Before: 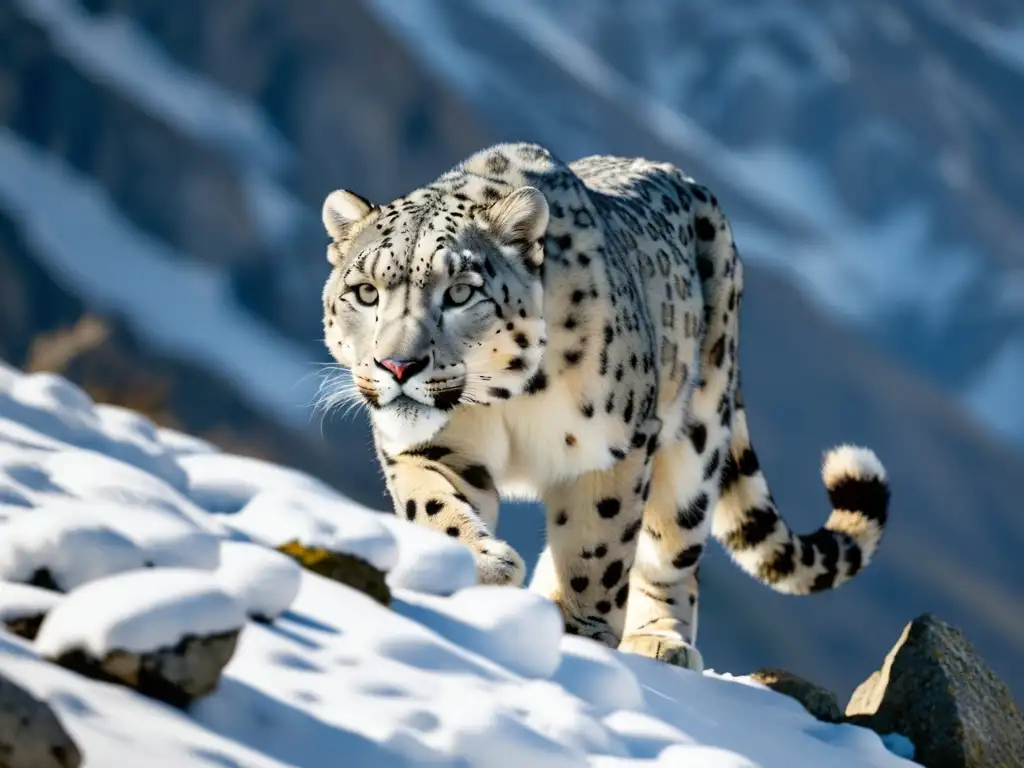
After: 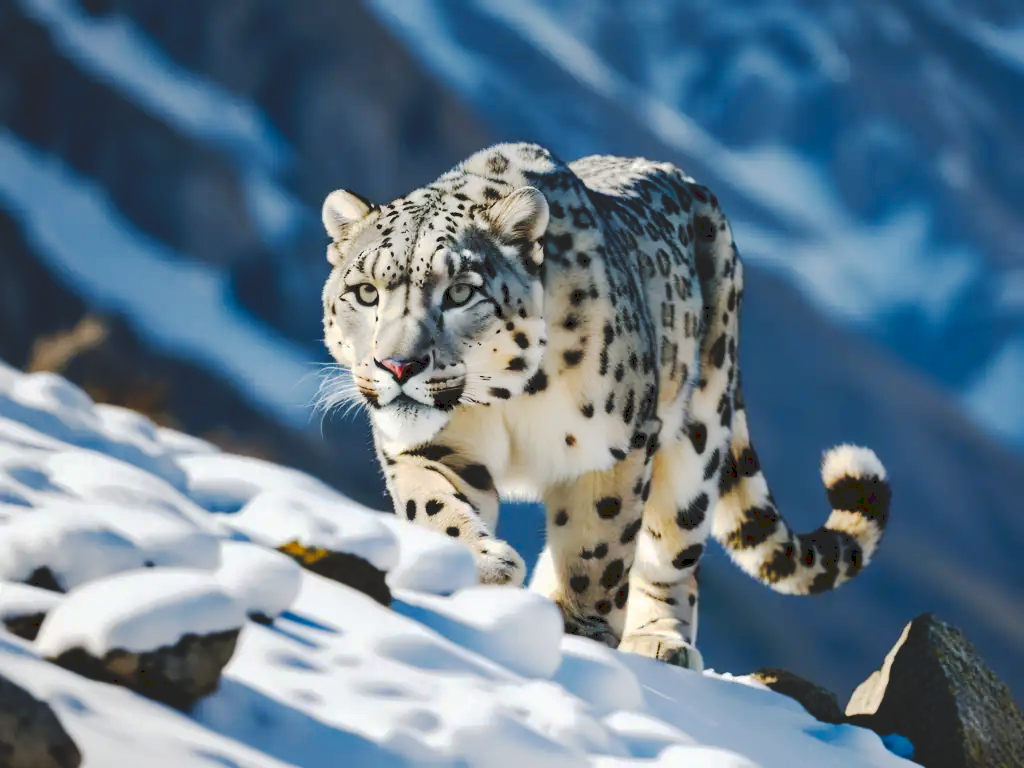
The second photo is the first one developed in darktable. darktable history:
tone curve: curves: ch0 [(0, 0) (0.003, 0.132) (0.011, 0.136) (0.025, 0.14) (0.044, 0.147) (0.069, 0.149) (0.1, 0.156) (0.136, 0.163) (0.177, 0.177) (0.224, 0.2) (0.277, 0.251) (0.335, 0.311) (0.399, 0.387) (0.468, 0.487) (0.543, 0.585) (0.623, 0.675) (0.709, 0.742) (0.801, 0.81) (0.898, 0.867) (1, 1)], preserve colors none
rgb levels: preserve colors max RGB
